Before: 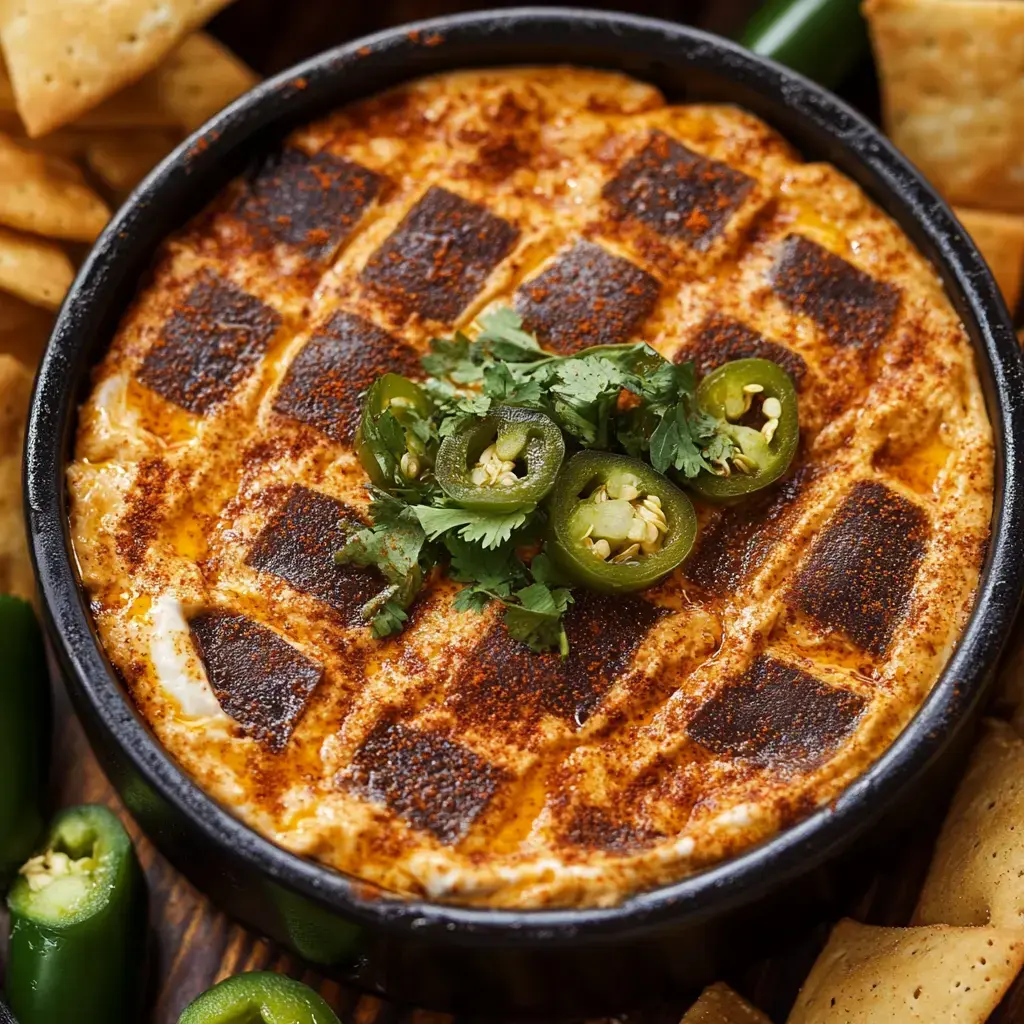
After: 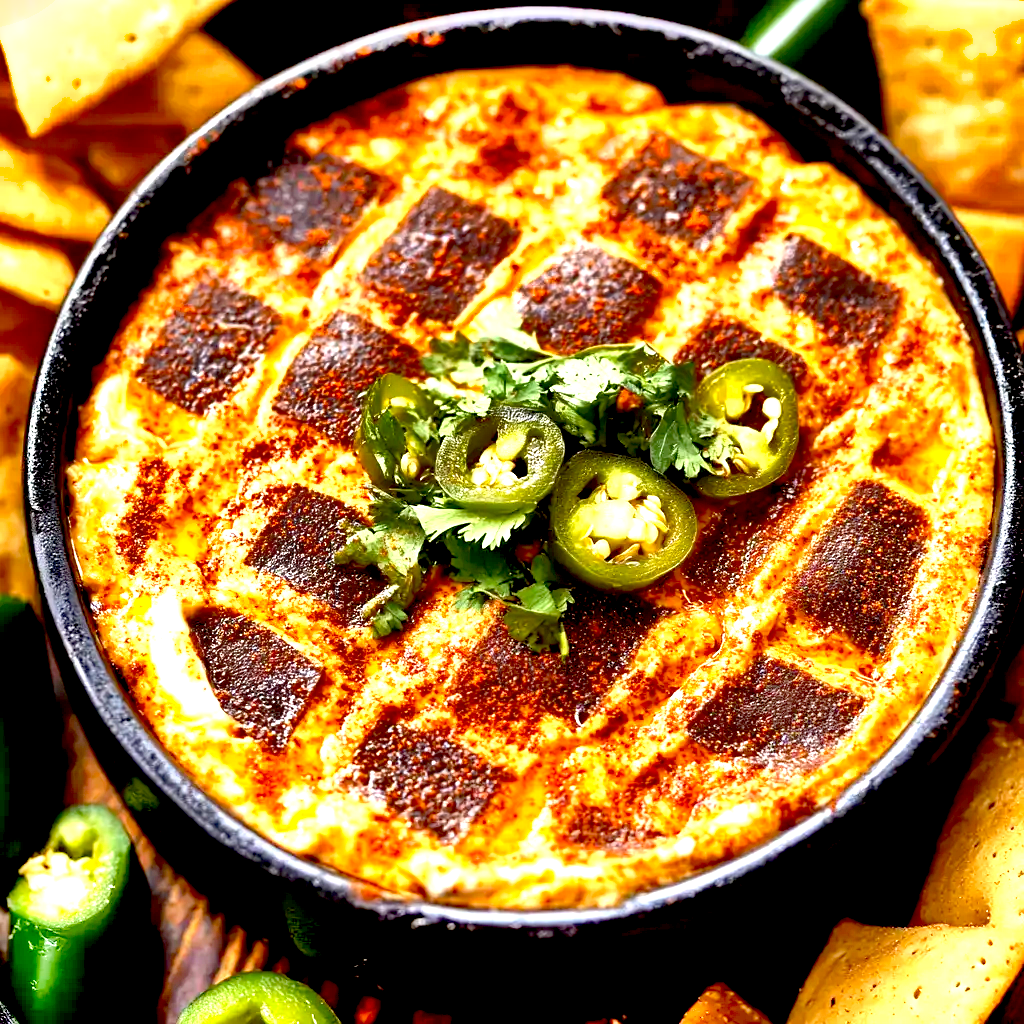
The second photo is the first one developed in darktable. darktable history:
shadows and highlights: white point adjustment -3.75, highlights -63.5, soften with gaussian
exposure: black level correction 0.016, exposure 1.774 EV, compensate exposure bias true, compensate highlight preservation false
